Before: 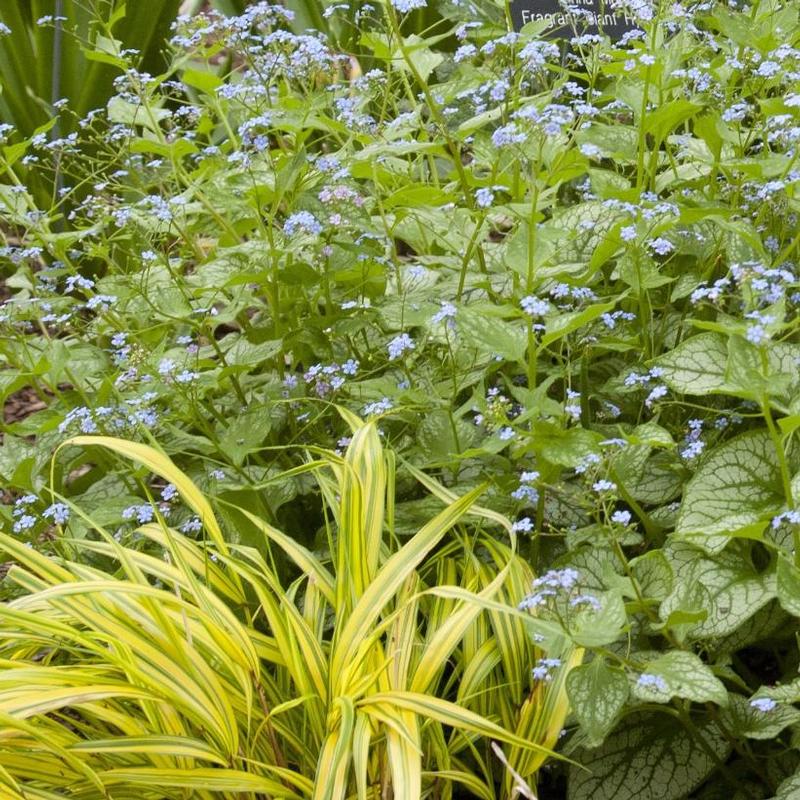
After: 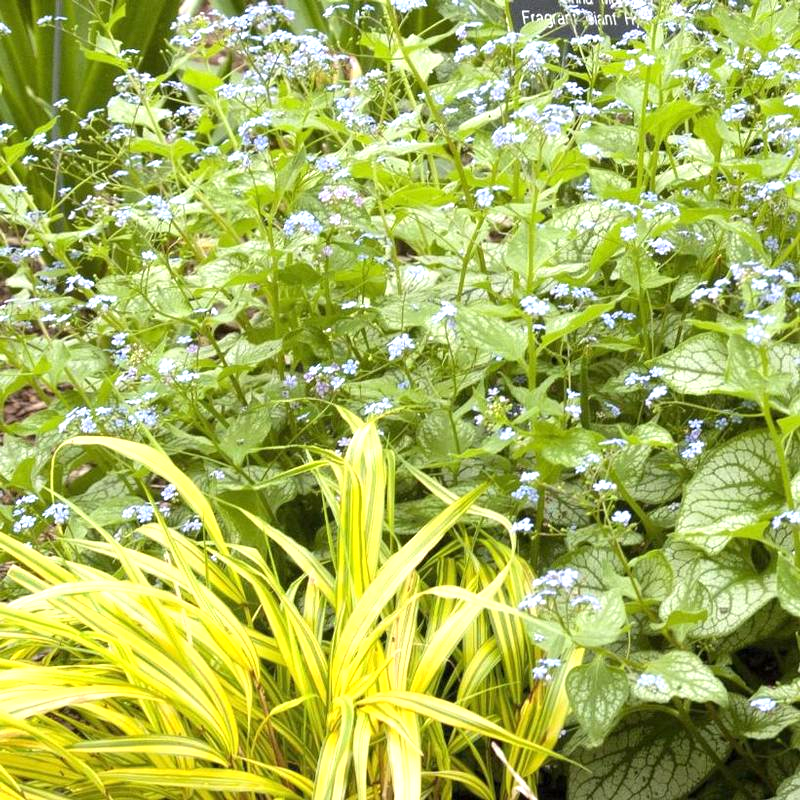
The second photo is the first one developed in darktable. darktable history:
exposure: exposure 0.774 EV, compensate highlight preservation false
